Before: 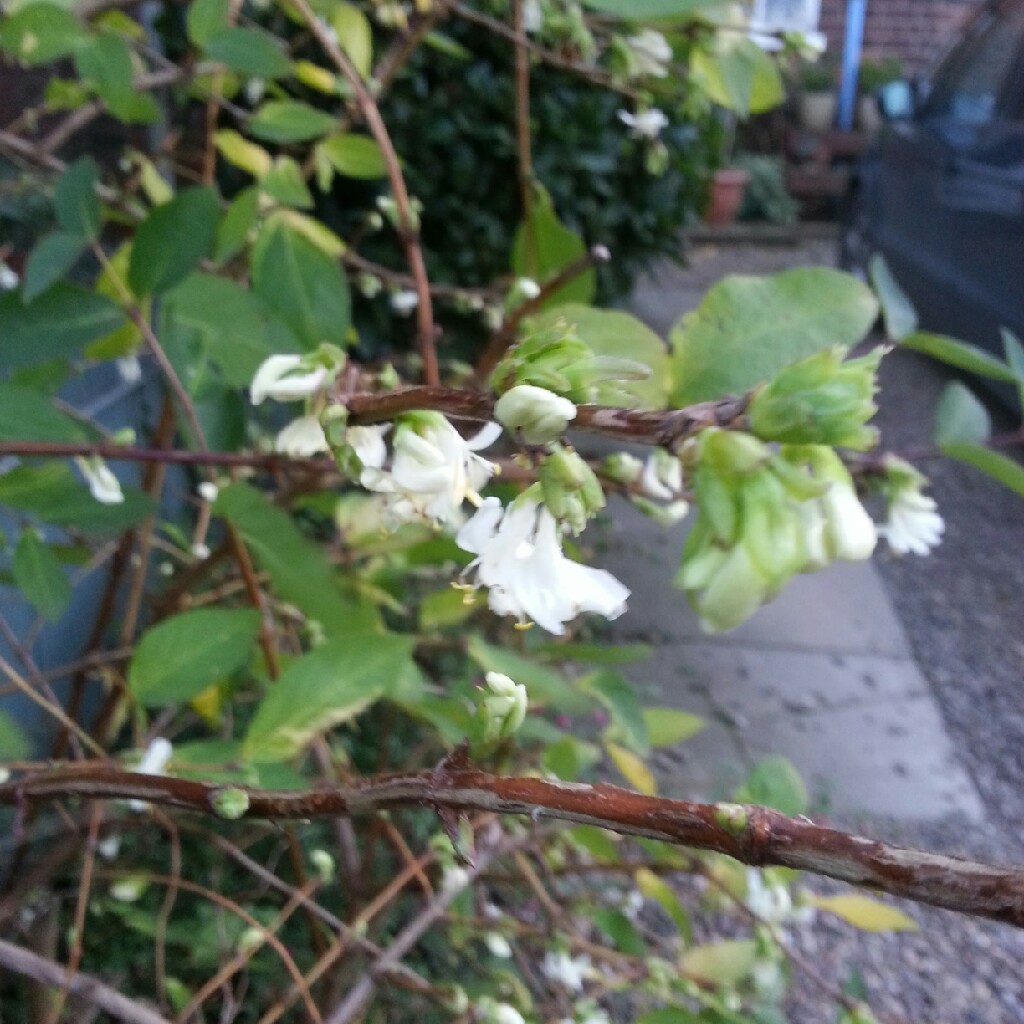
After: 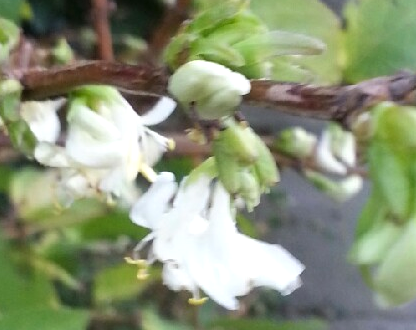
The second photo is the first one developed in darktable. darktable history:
crop: left 31.888%, top 31.754%, right 27.455%, bottom 35.986%
exposure: exposure 0.203 EV, compensate highlight preservation false
